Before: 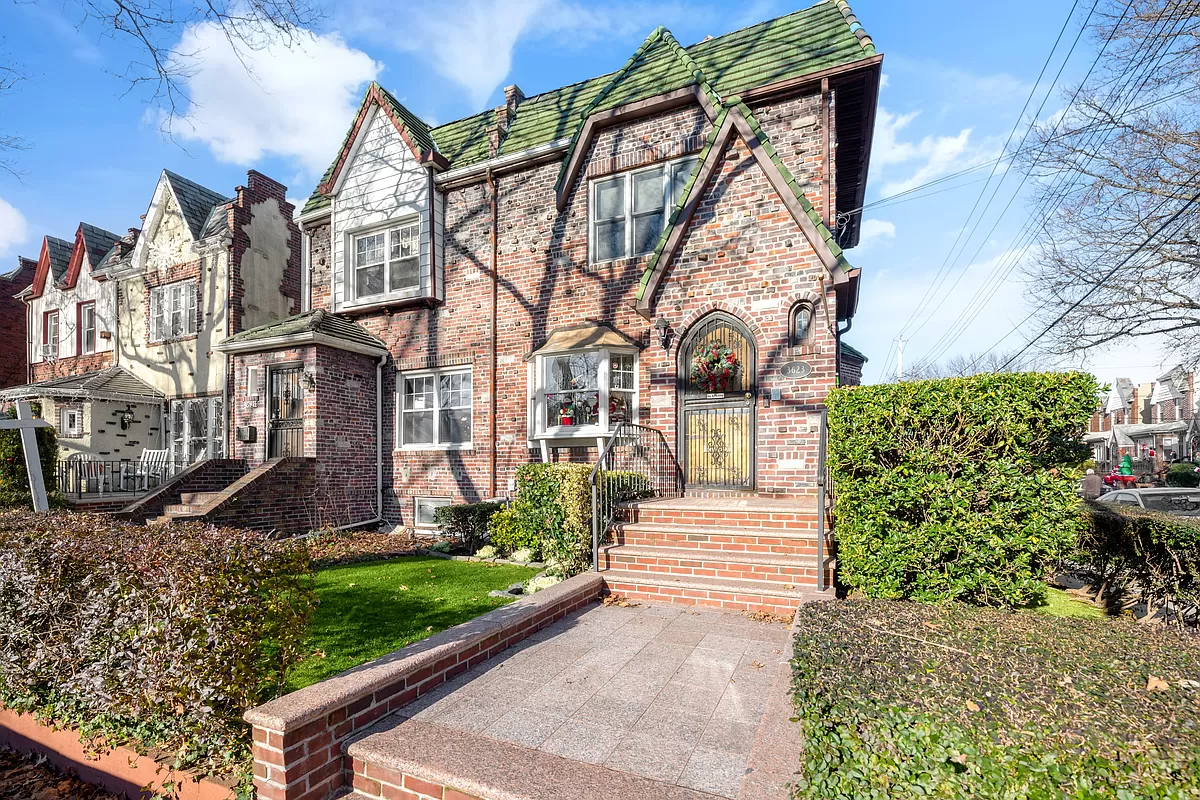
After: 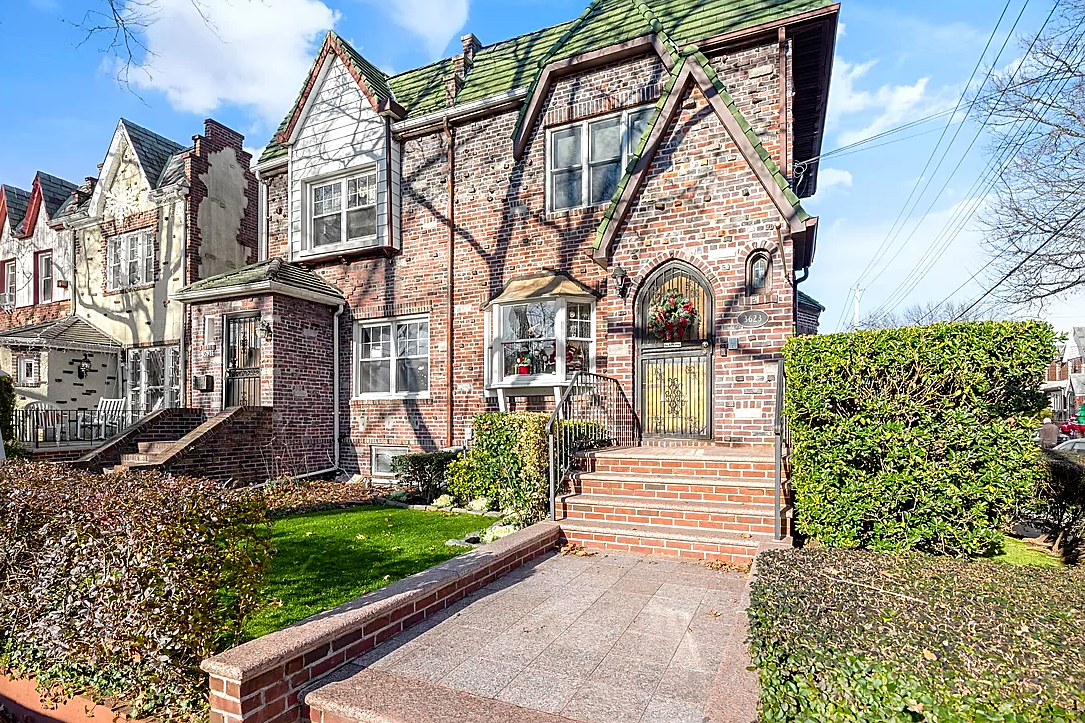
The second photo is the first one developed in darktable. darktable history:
crop: left 3.585%, top 6.433%, right 5.95%, bottom 3.188%
contrast brightness saturation: saturation 0.1
sharpen: on, module defaults
